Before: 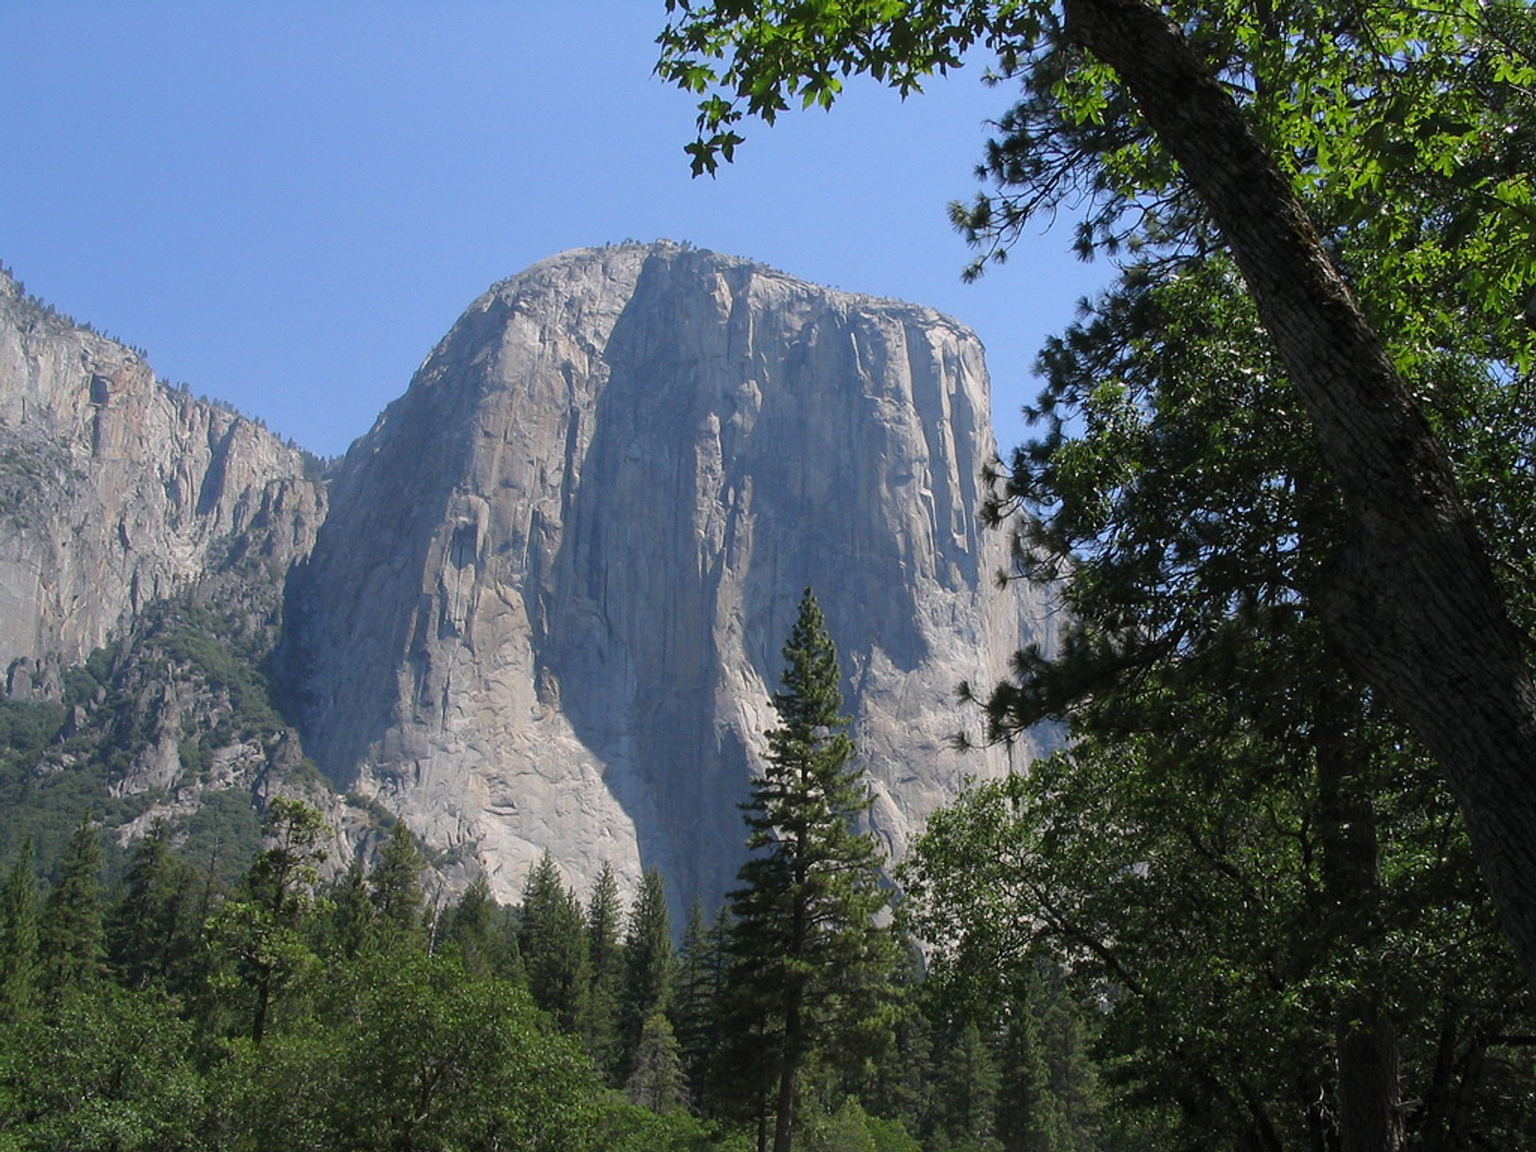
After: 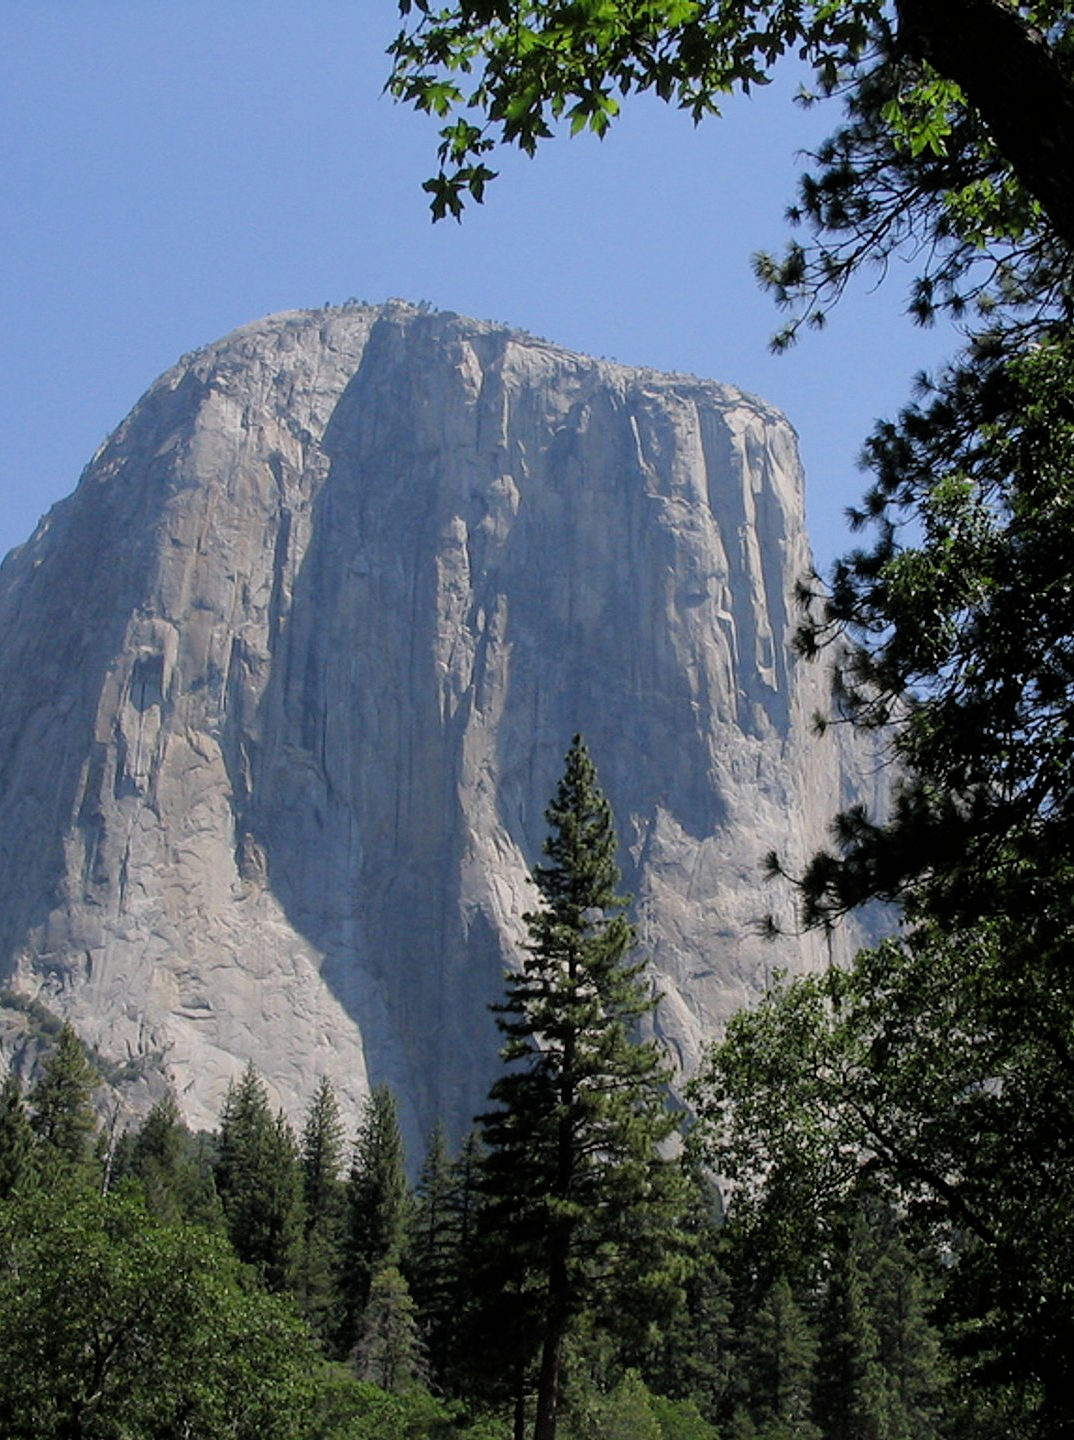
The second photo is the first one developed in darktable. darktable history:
crop and rotate: left 22.6%, right 21.445%
filmic rgb: black relative exposure -5.73 EV, white relative exposure 3.39 EV, hardness 3.66
